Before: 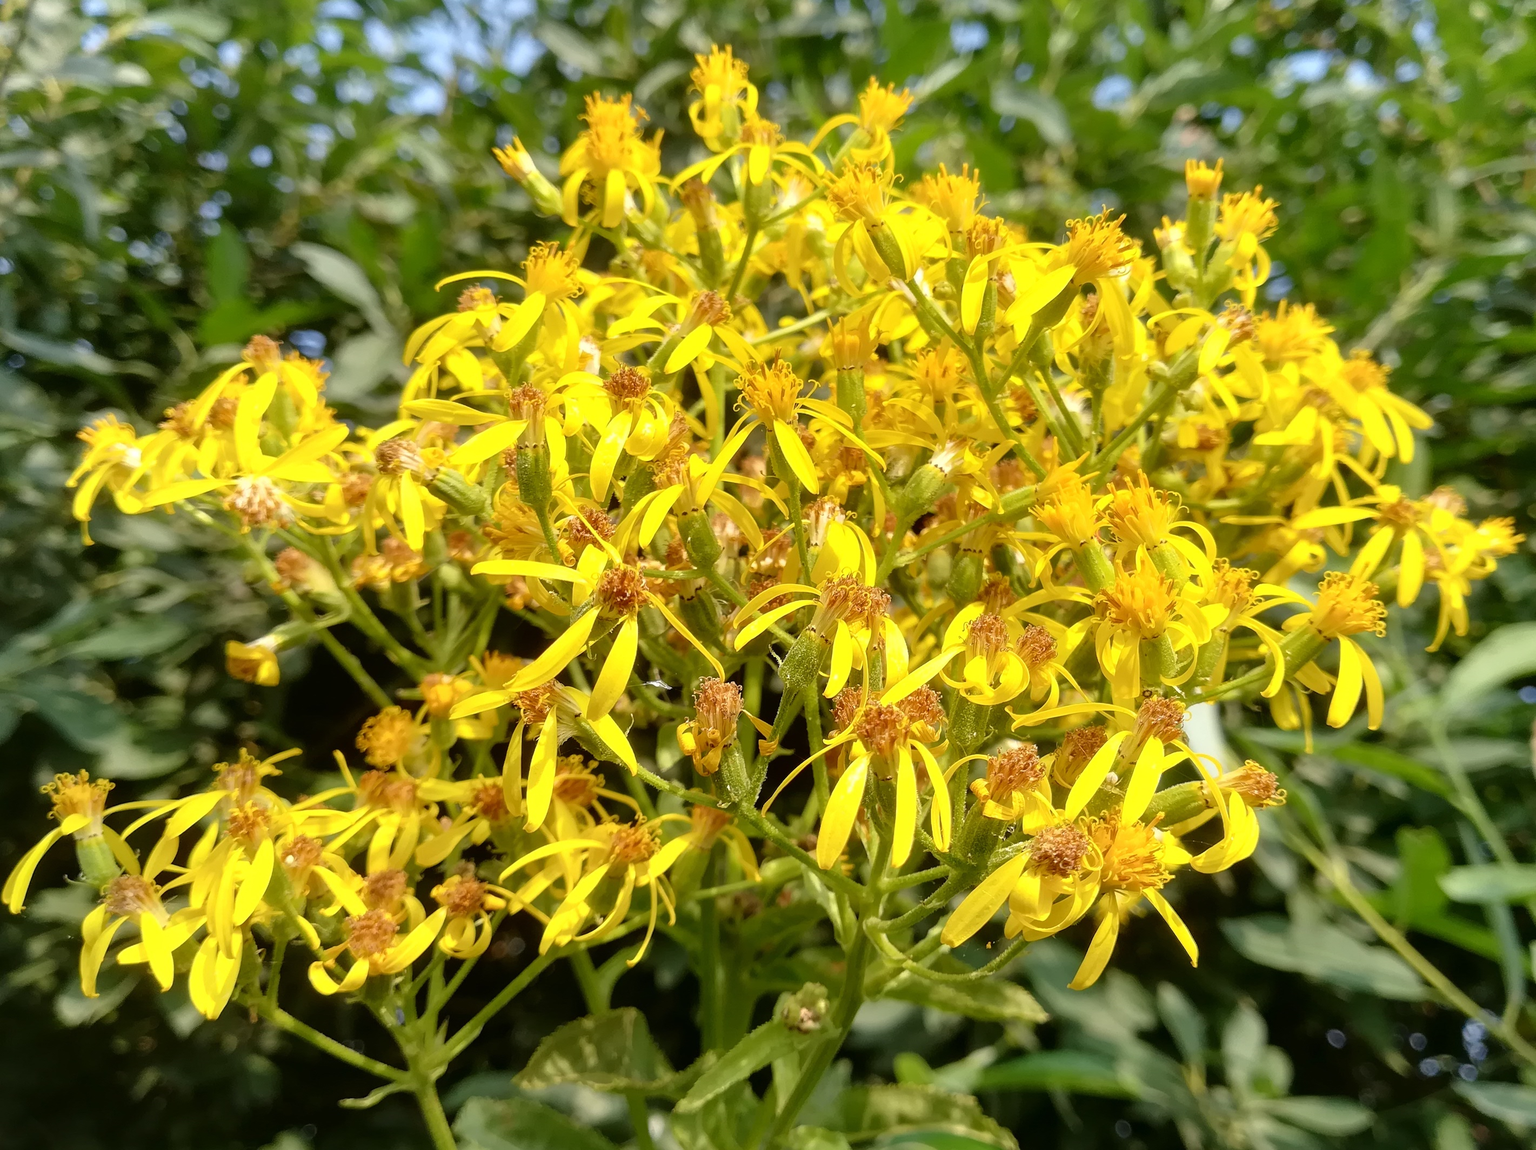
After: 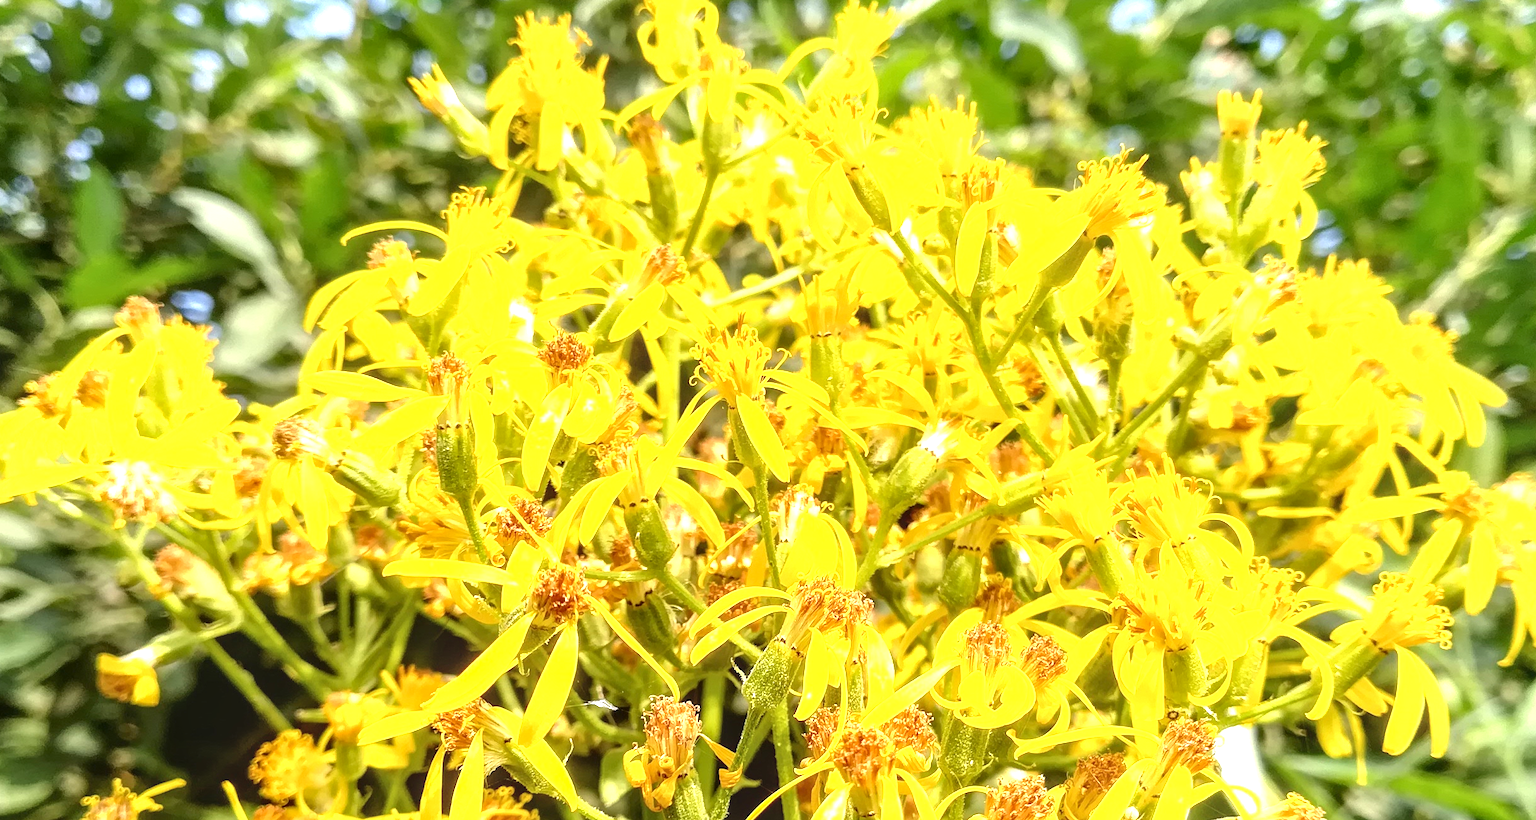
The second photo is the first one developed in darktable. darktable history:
local contrast: on, module defaults
crop and rotate: left 9.328%, top 7.133%, right 5.031%, bottom 31.761%
exposure: black level correction 0, exposure 1.101 EV, compensate exposure bias true, compensate highlight preservation false
